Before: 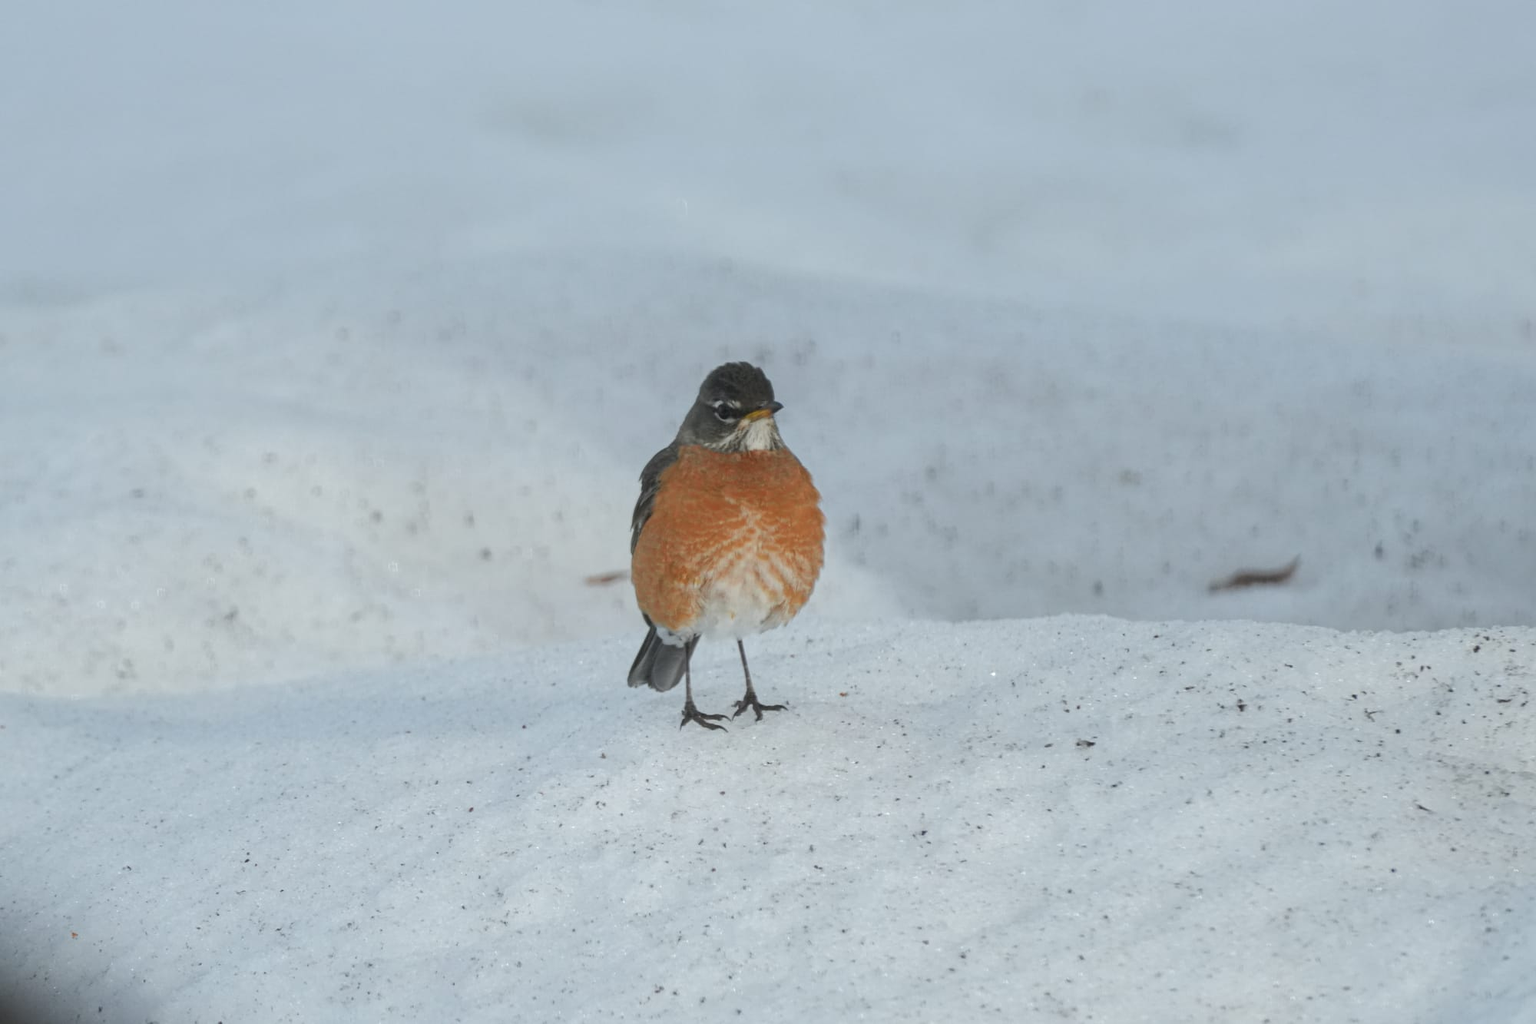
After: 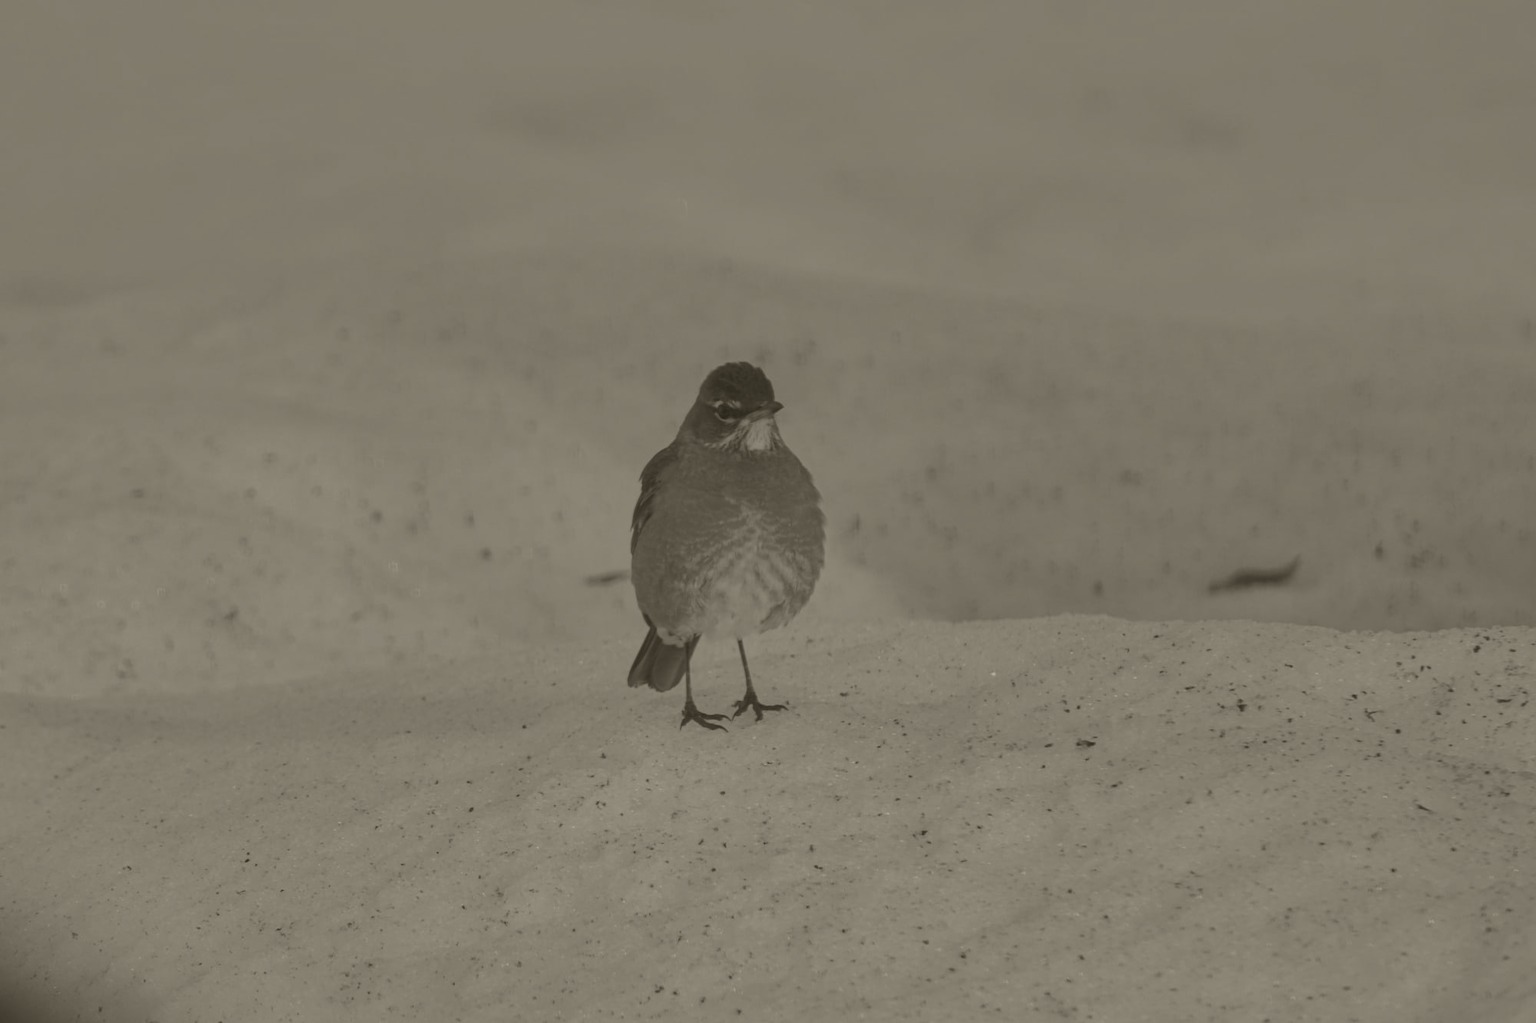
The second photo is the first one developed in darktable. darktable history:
colorize: hue 41.44°, saturation 22%, source mix 60%, lightness 10.61%
shadows and highlights: radius 133.83, soften with gaussian
